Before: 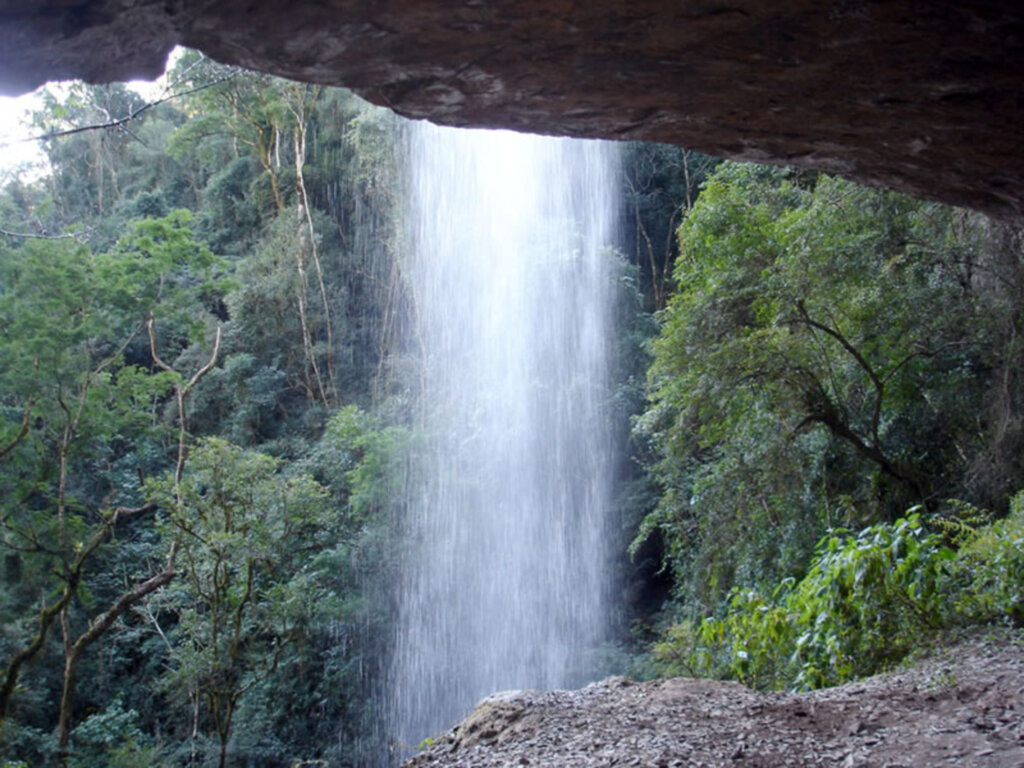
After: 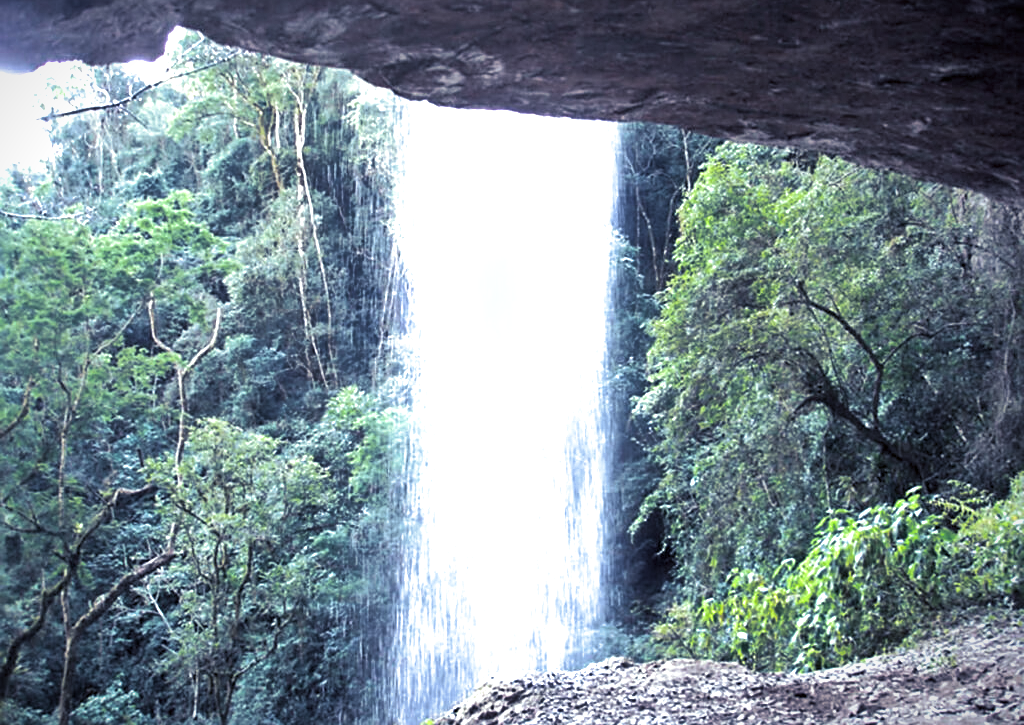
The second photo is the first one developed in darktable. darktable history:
exposure: black level correction 0, exposure 1.35 EV, compensate exposure bias true, compensate highlight preservation false
vignetting: fall-off start 97.23%, saturation -0.024, center (-0.033, -0.042), width/height ratio 1.179, unbound false
sharpen: on, module defaults
color correction: highlights a* -3.28, highlights b* -6.24, shadows a* 3.1, shadows b* 5.19
crop and rotate: top 2.479%, bottom 3.018%
split-toning: shadows › hue 230.4°
shadows and highlights: shadows 43.71, white point adjustment -1.46, soften with gaussian
